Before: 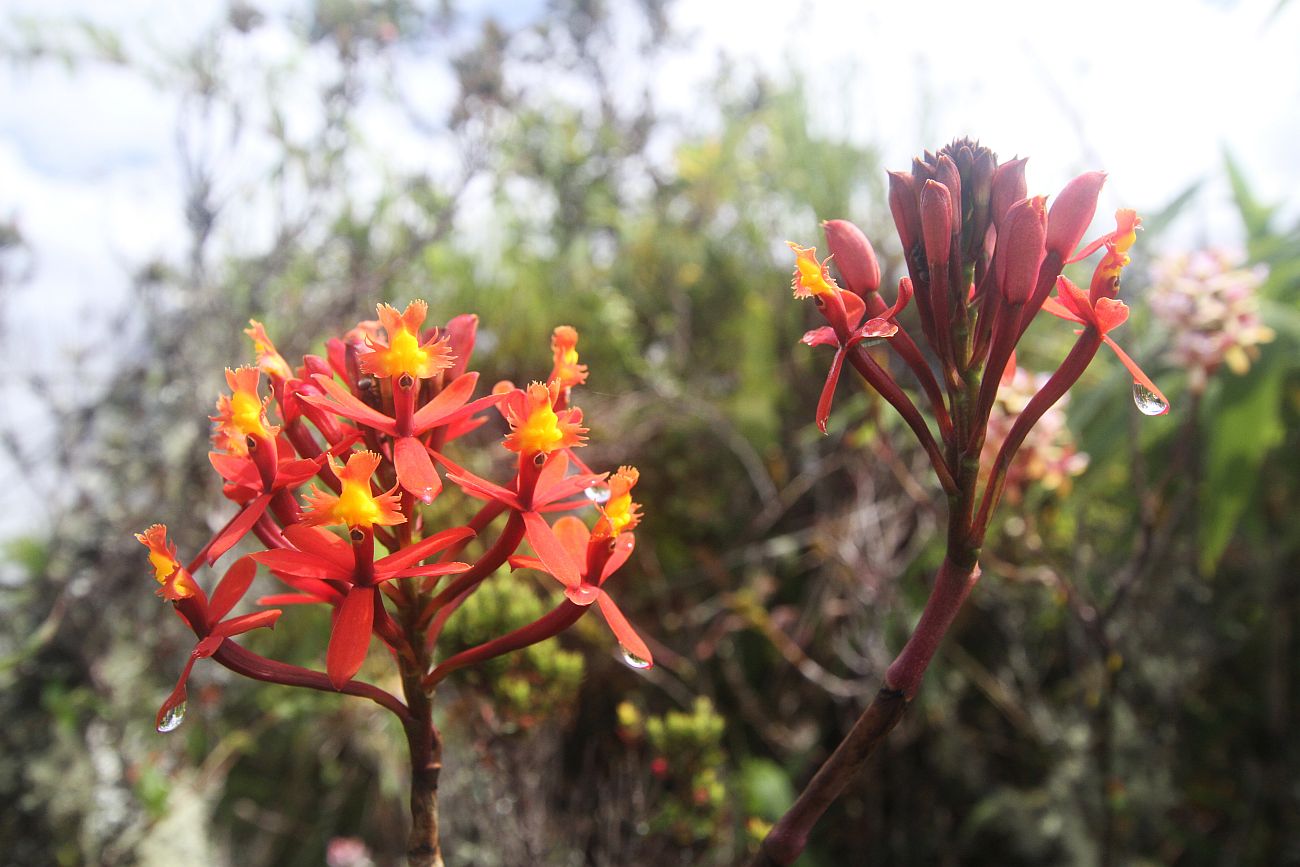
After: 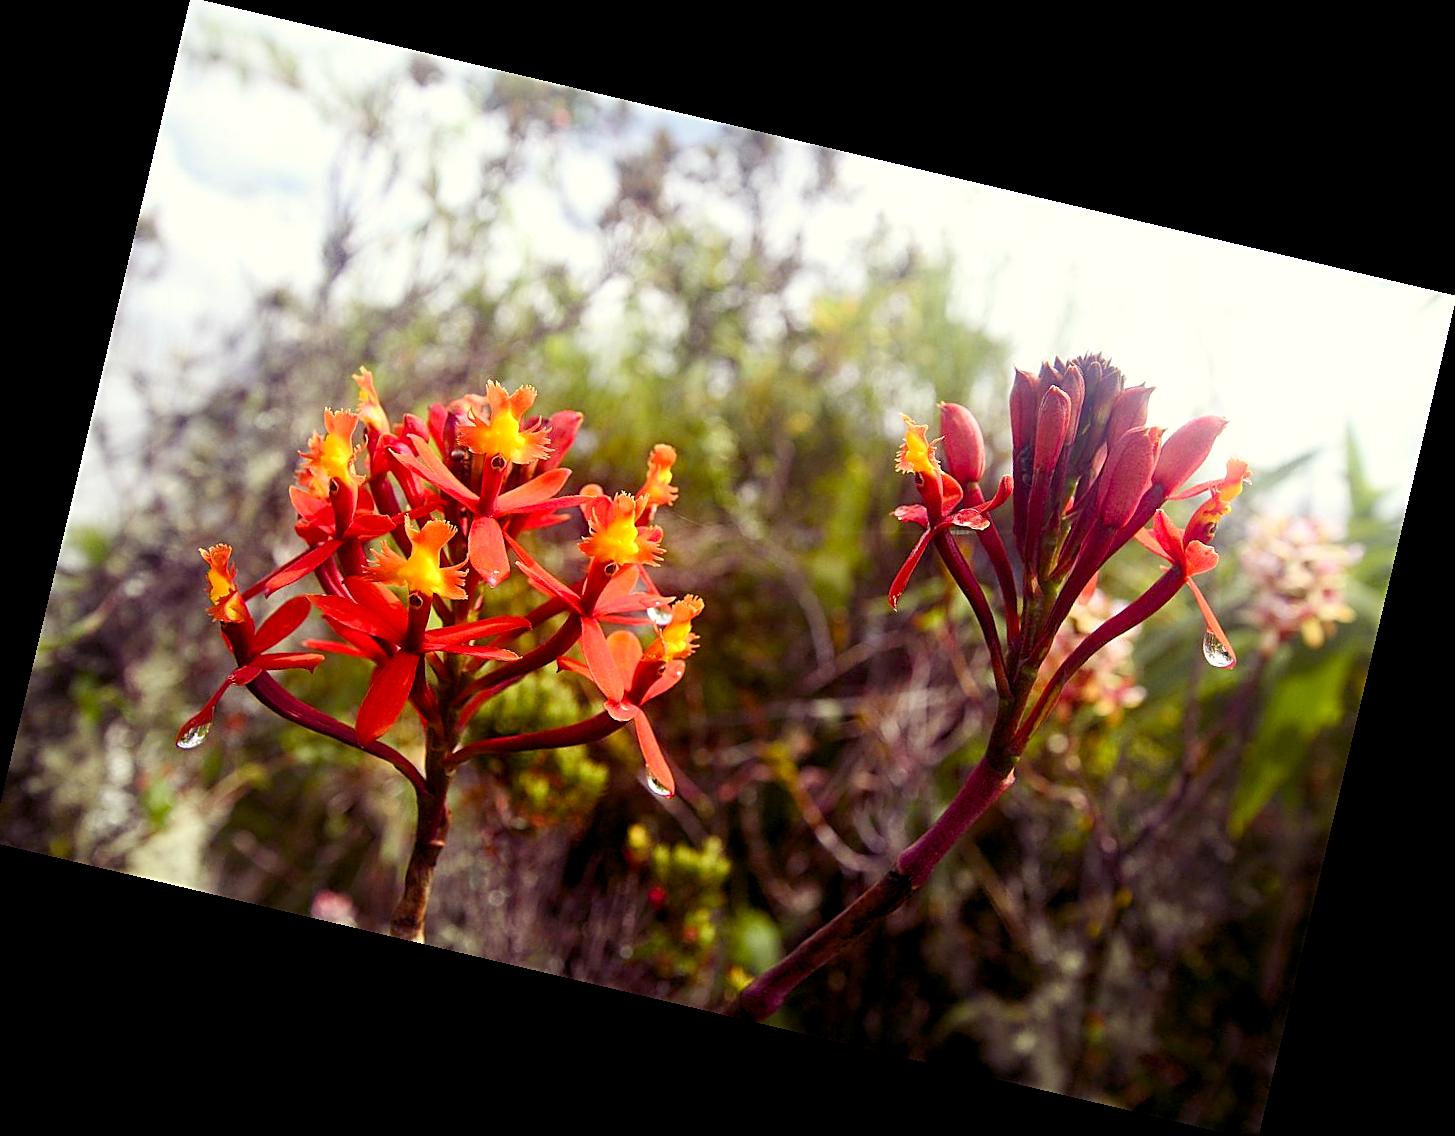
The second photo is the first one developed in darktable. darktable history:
color balance rgb: shadows lift › luminance -21.66%, shadows lift › chroma 8.98%, shadows lift › hue 283.37°, power › chroma 1.05%, power › hue 25.59°, highlights gain › luminance 6.08%, highlights gain › chroma 2.55%, highlights gain › hue 90°, global offset › luminance -0.87%, perceptual saturation grading › global saturation 25%, perceptual saturation grading › highlights -28.39%, perceptual saturation grading › shadows 33.98%
sharpen: on, module defaults
rotate and perspective: rotation 13.27°, automatic cropping off
crop and rotate: left 0.614%, top 0.179%, bottom 0.309%
